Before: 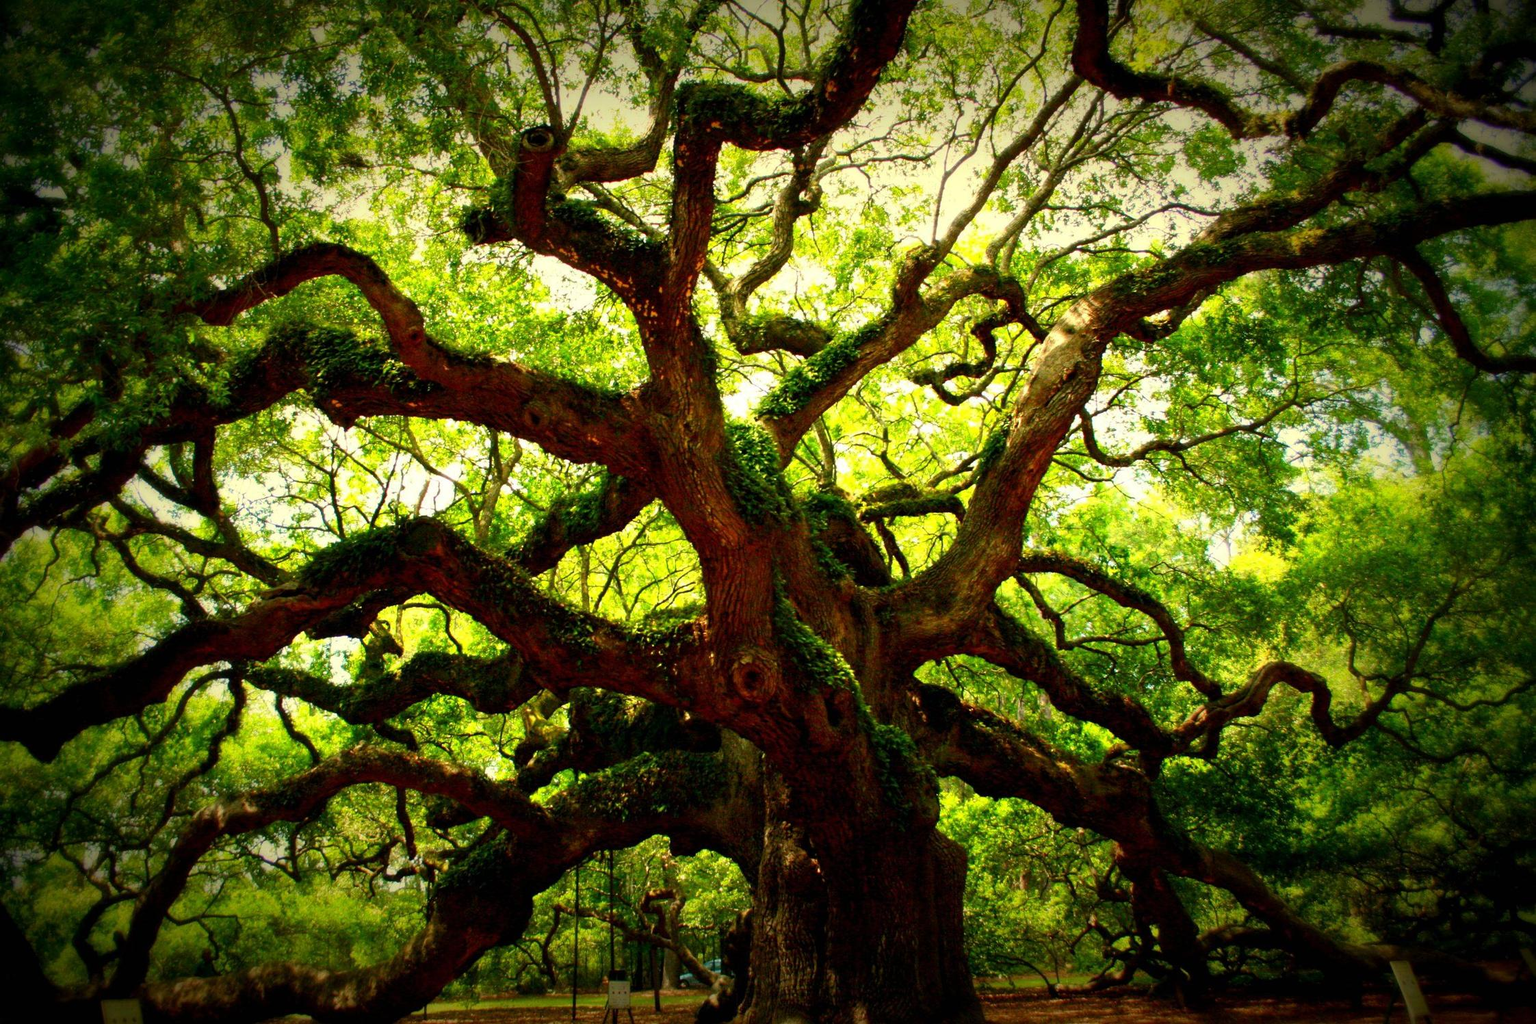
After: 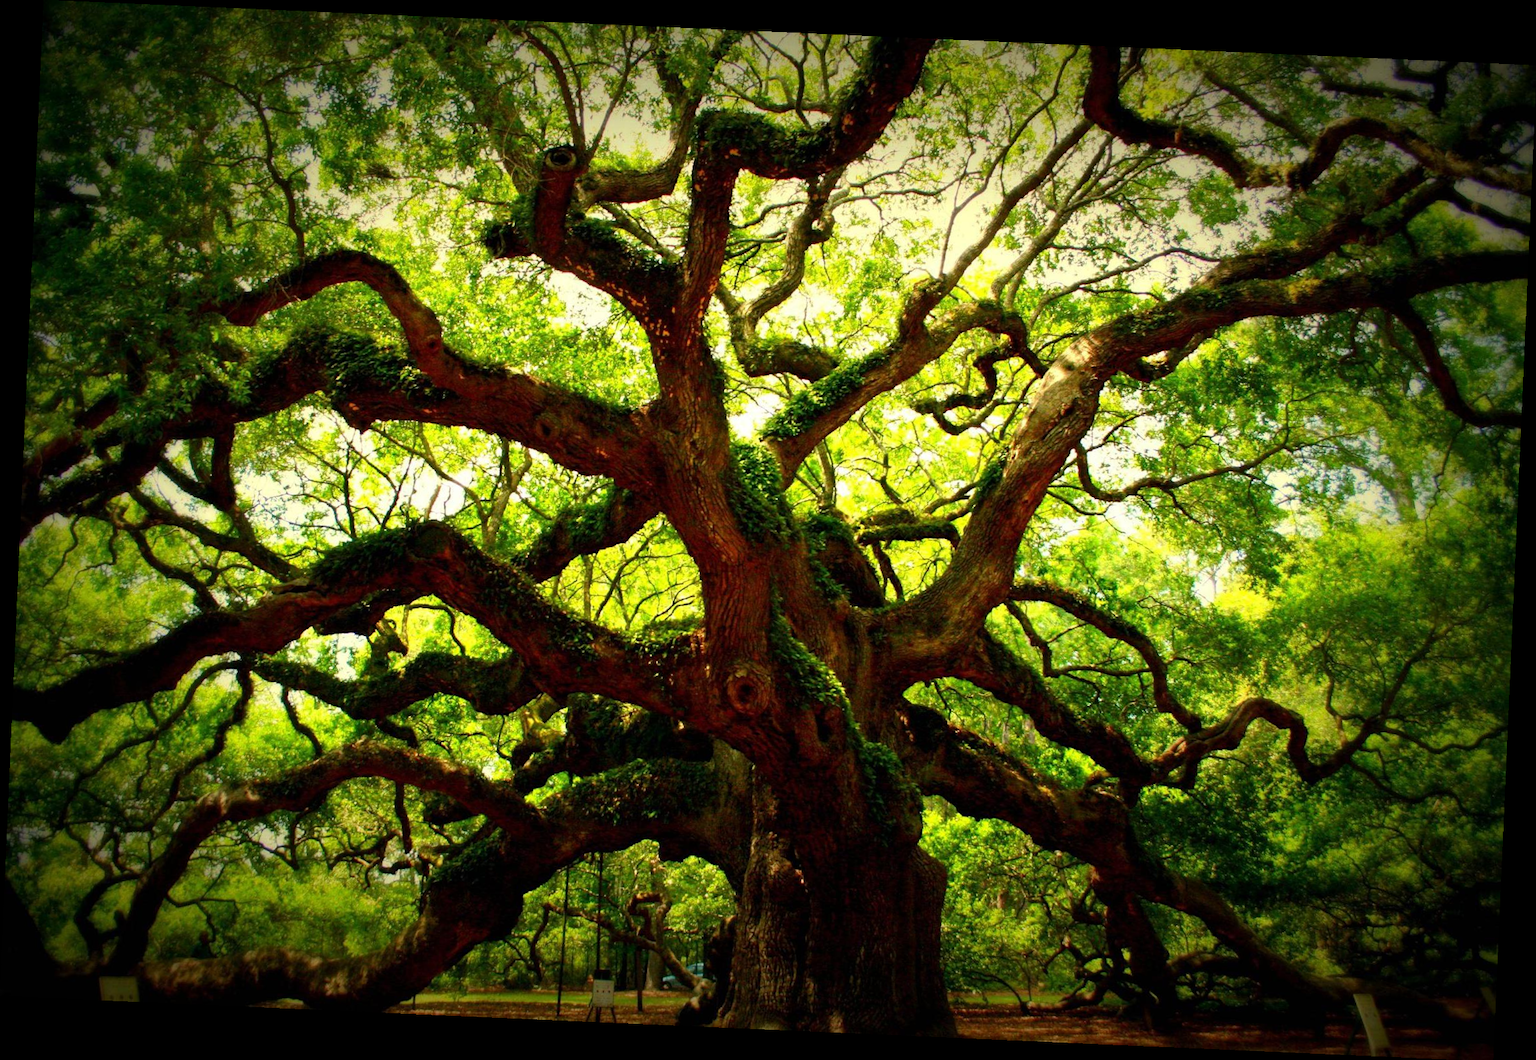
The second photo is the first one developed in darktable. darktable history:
crop and rotate: angle -2.51°
